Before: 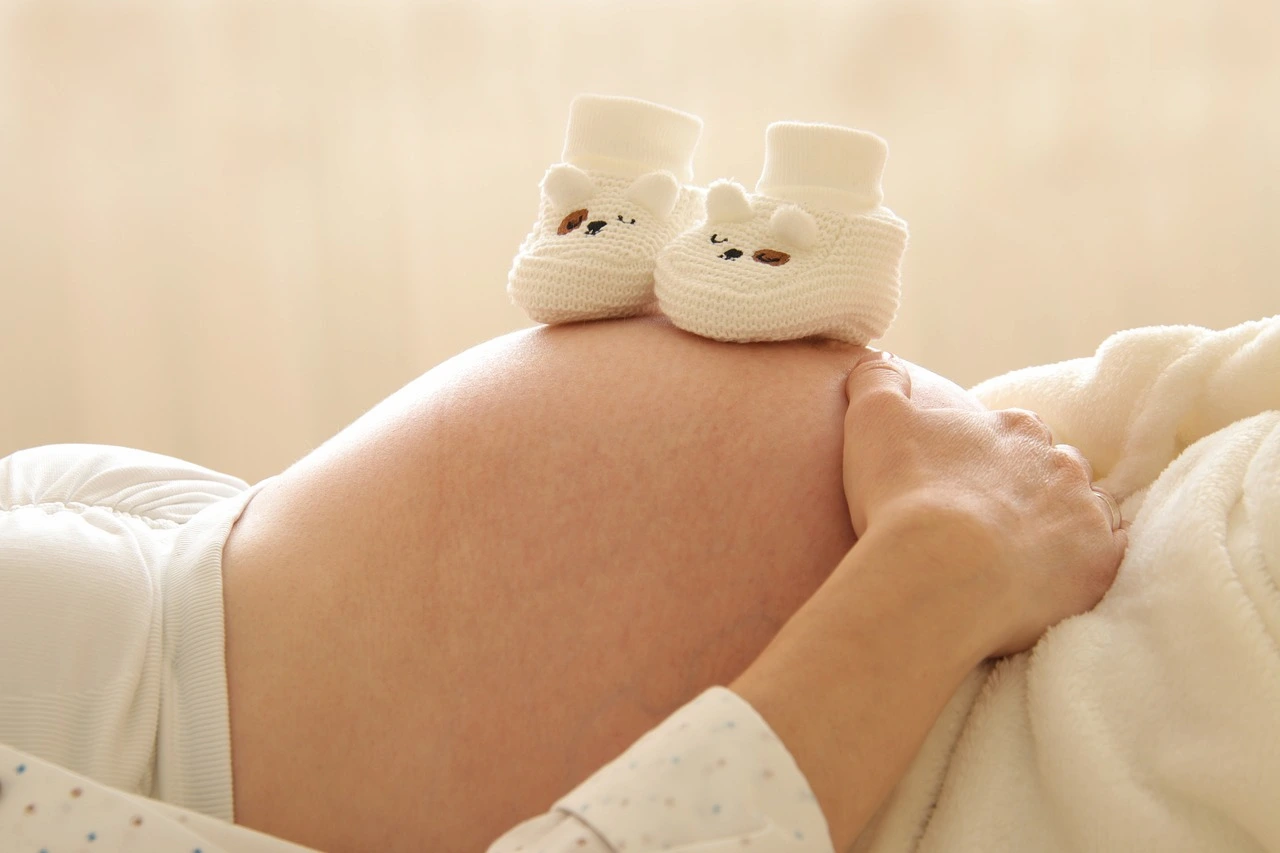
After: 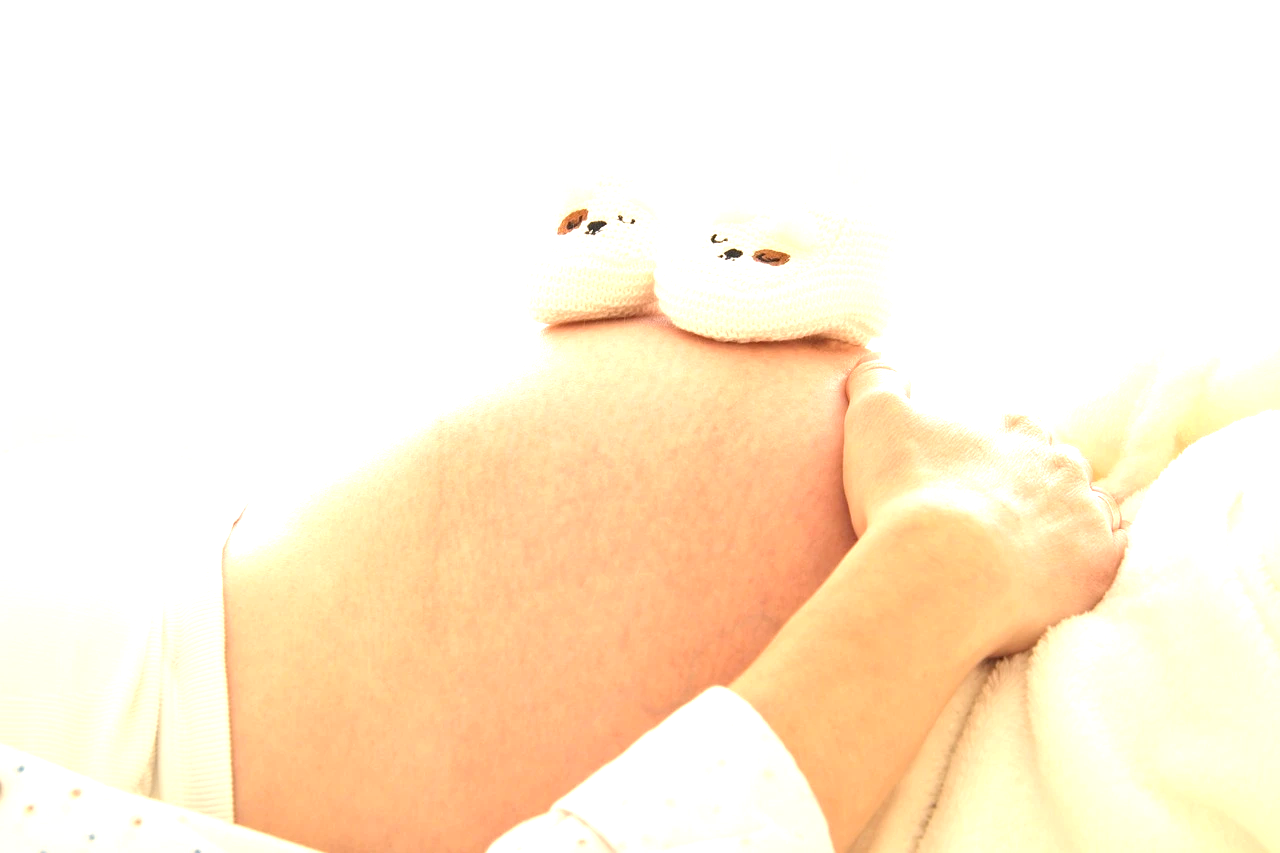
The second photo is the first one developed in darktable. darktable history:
white balance: red 1, blue 1
exposure: black level correction 0, exposure 1.45 EV, compensate exposure bias true, compensate highlight preservation false
